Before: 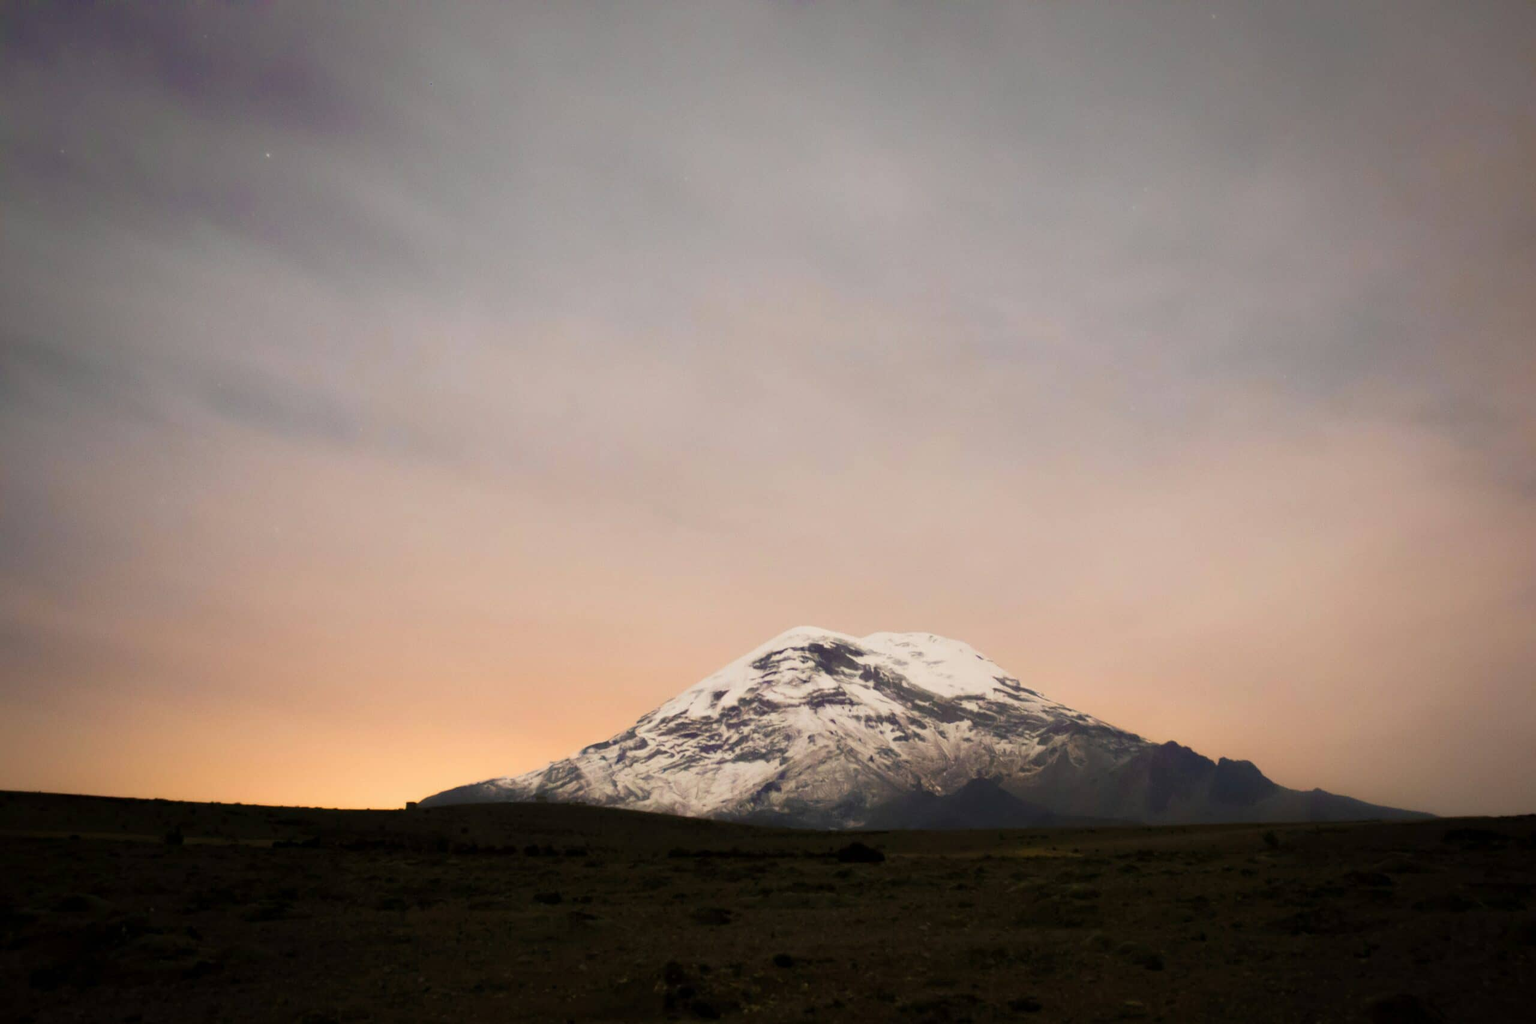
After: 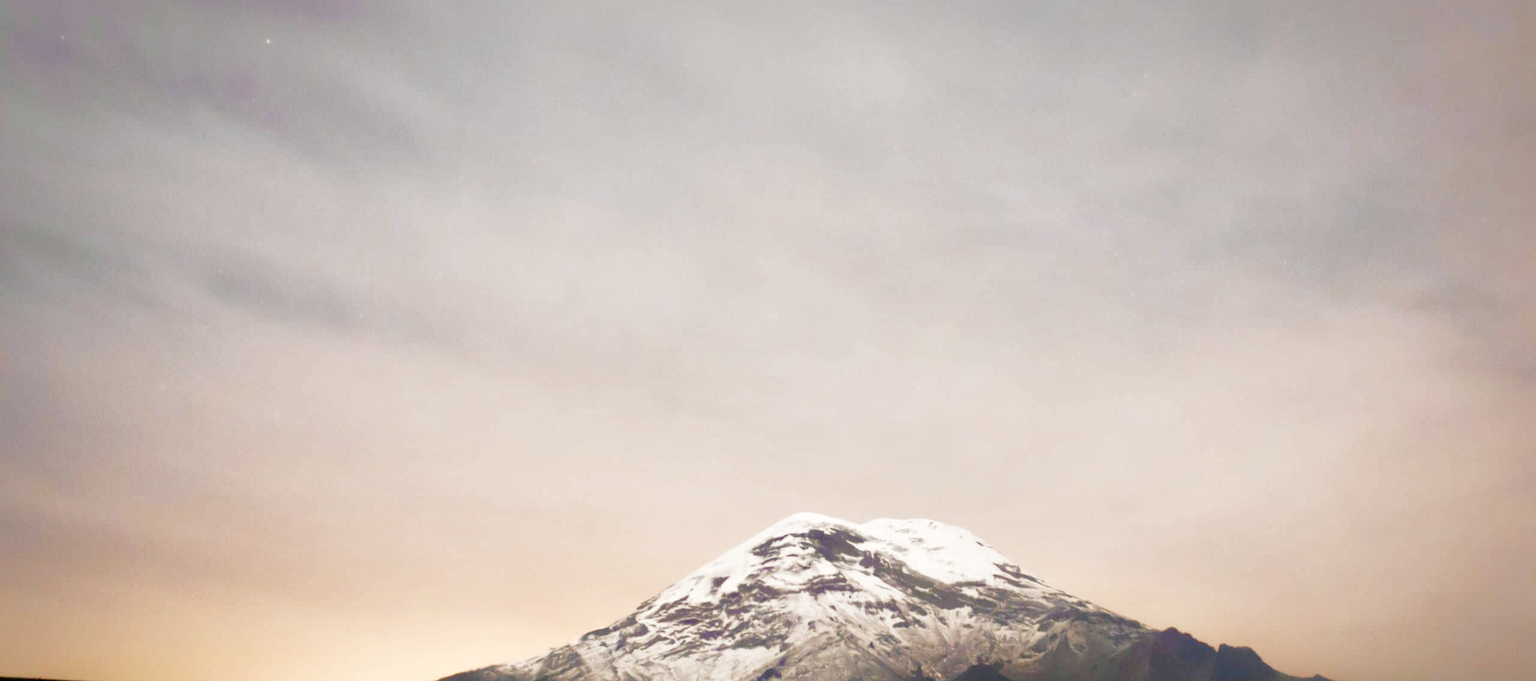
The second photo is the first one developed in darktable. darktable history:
local contrast: mode bilateral grid, contrast 20, coarseness 50, detail 119%, midtone range 0.2
filmic rgb: black relative exposure -7.65 EV, white relative exposure 4.56 EV, hardness 3.61, add noise in highlights 0.001, preserve chrominance no, color science v3 (2019), use custom middle-gray values true, iterations of high-quality reconstruction 0, contrast in highlights soft
exposure: black level correction 0, exposure 1.095 EV, compensate highlight preservation false
shadows and highlights: on, module defaults
levels: mode automatic
crop: top 11.146%, bottom 22.301%
